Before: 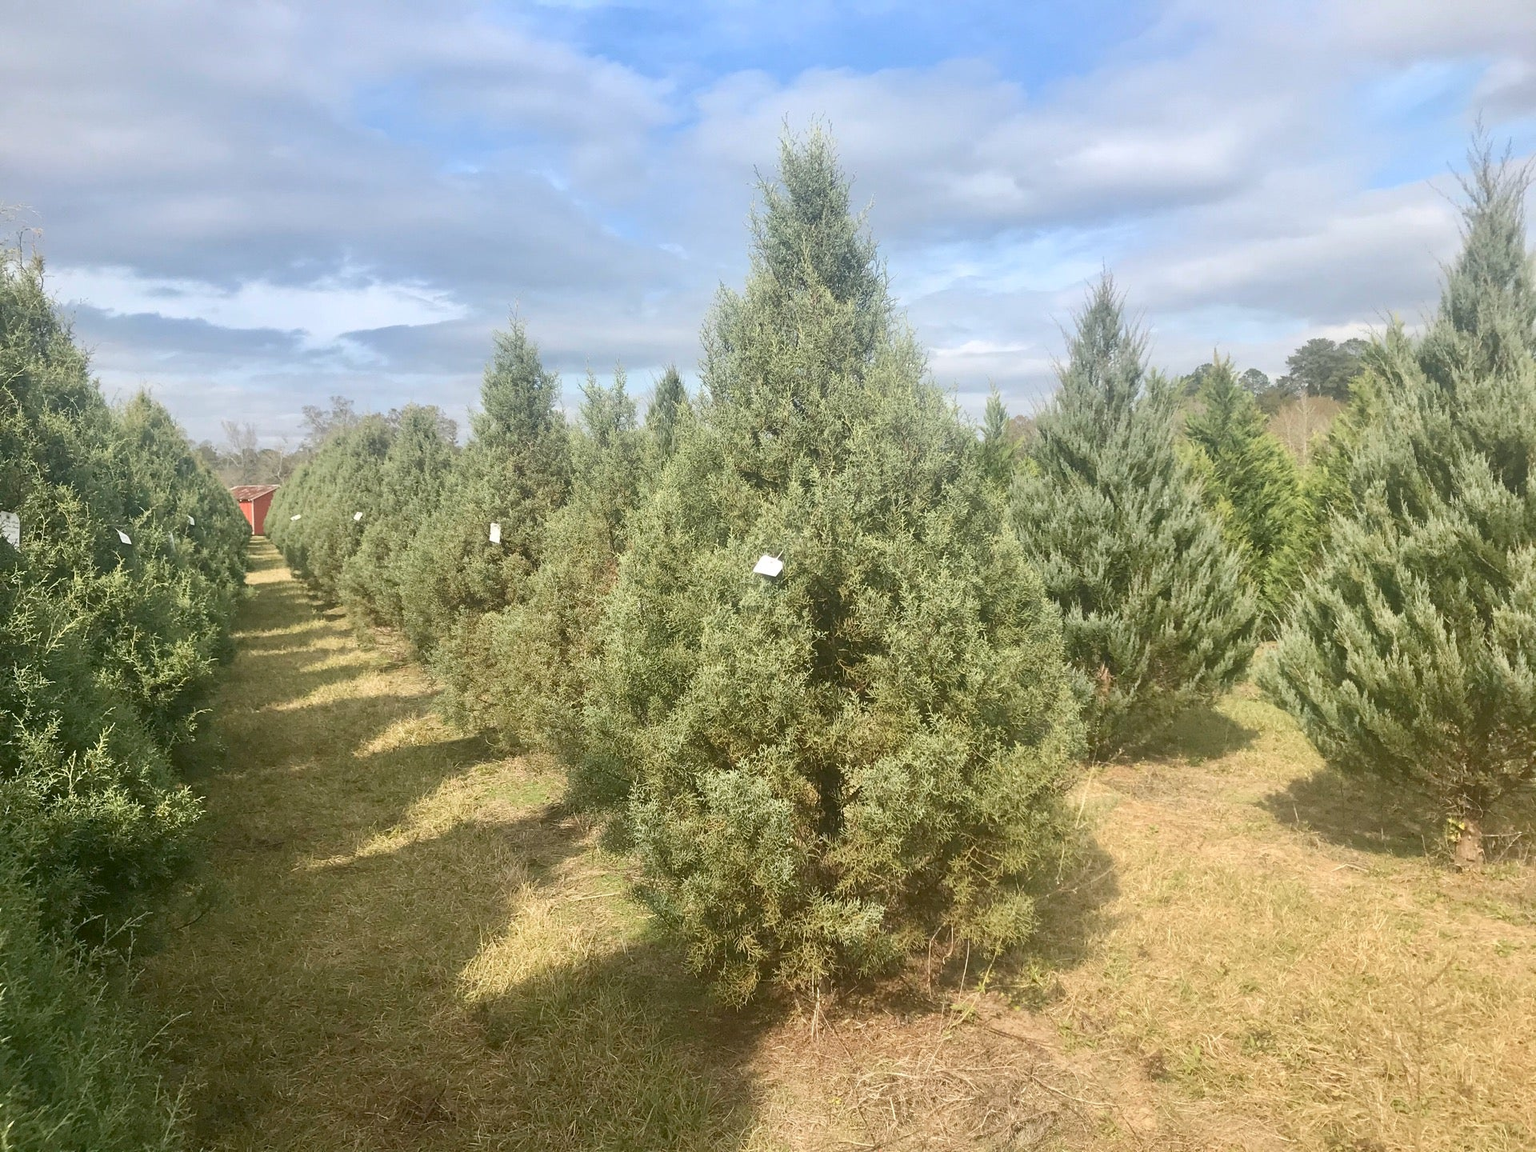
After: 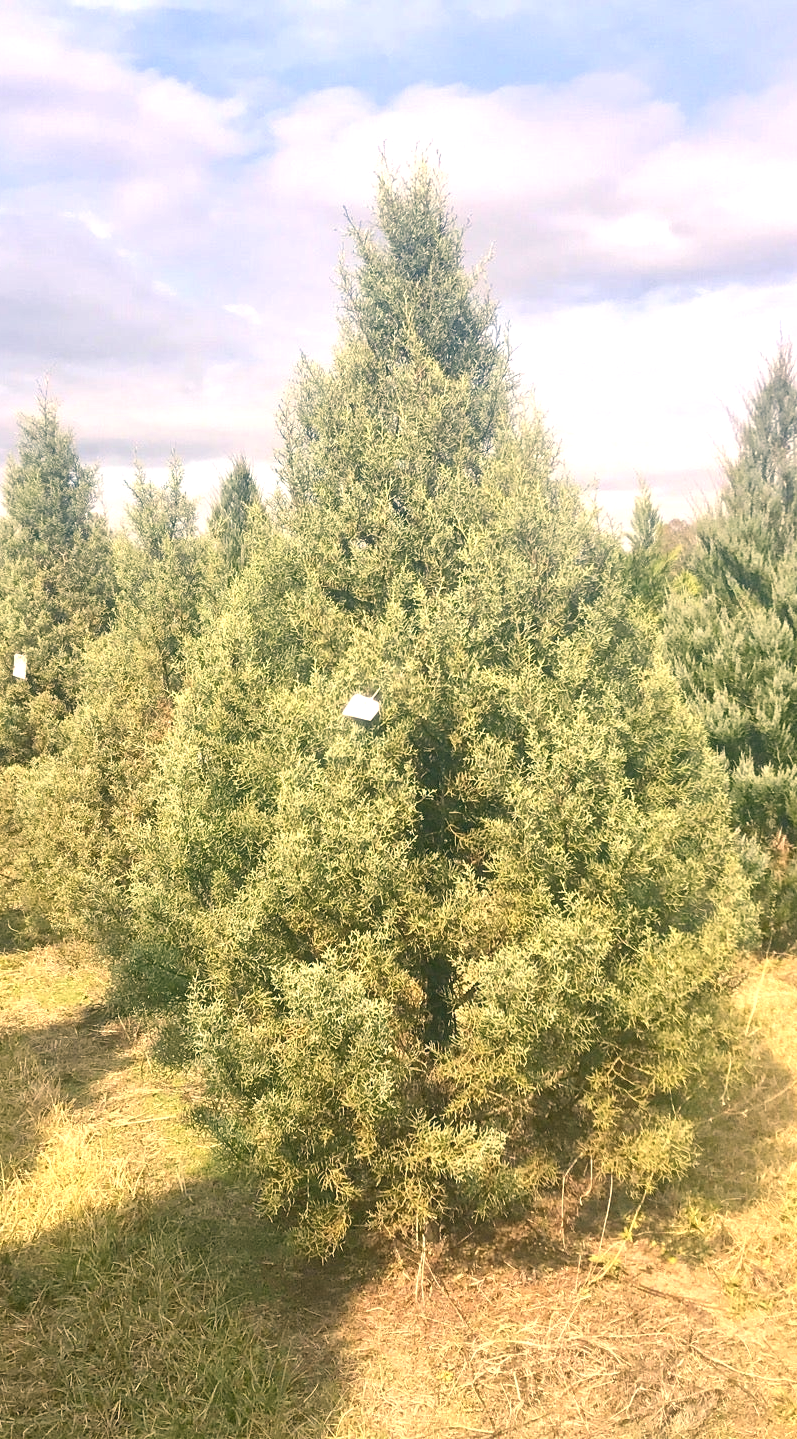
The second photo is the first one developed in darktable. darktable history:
local contrast: mode bilateral grid, contrast 20, coarseness 51, detail 119%, midtone range 0.2
exposure: exposure 0.637 EV, compensate exposure bias true, compensate highlight preservation false
color correction: highlights a* 10.37, highlights b* 14.6, shadows a* -10, shadows b* -14.95
crop: left 31.238%, right 27.231%
